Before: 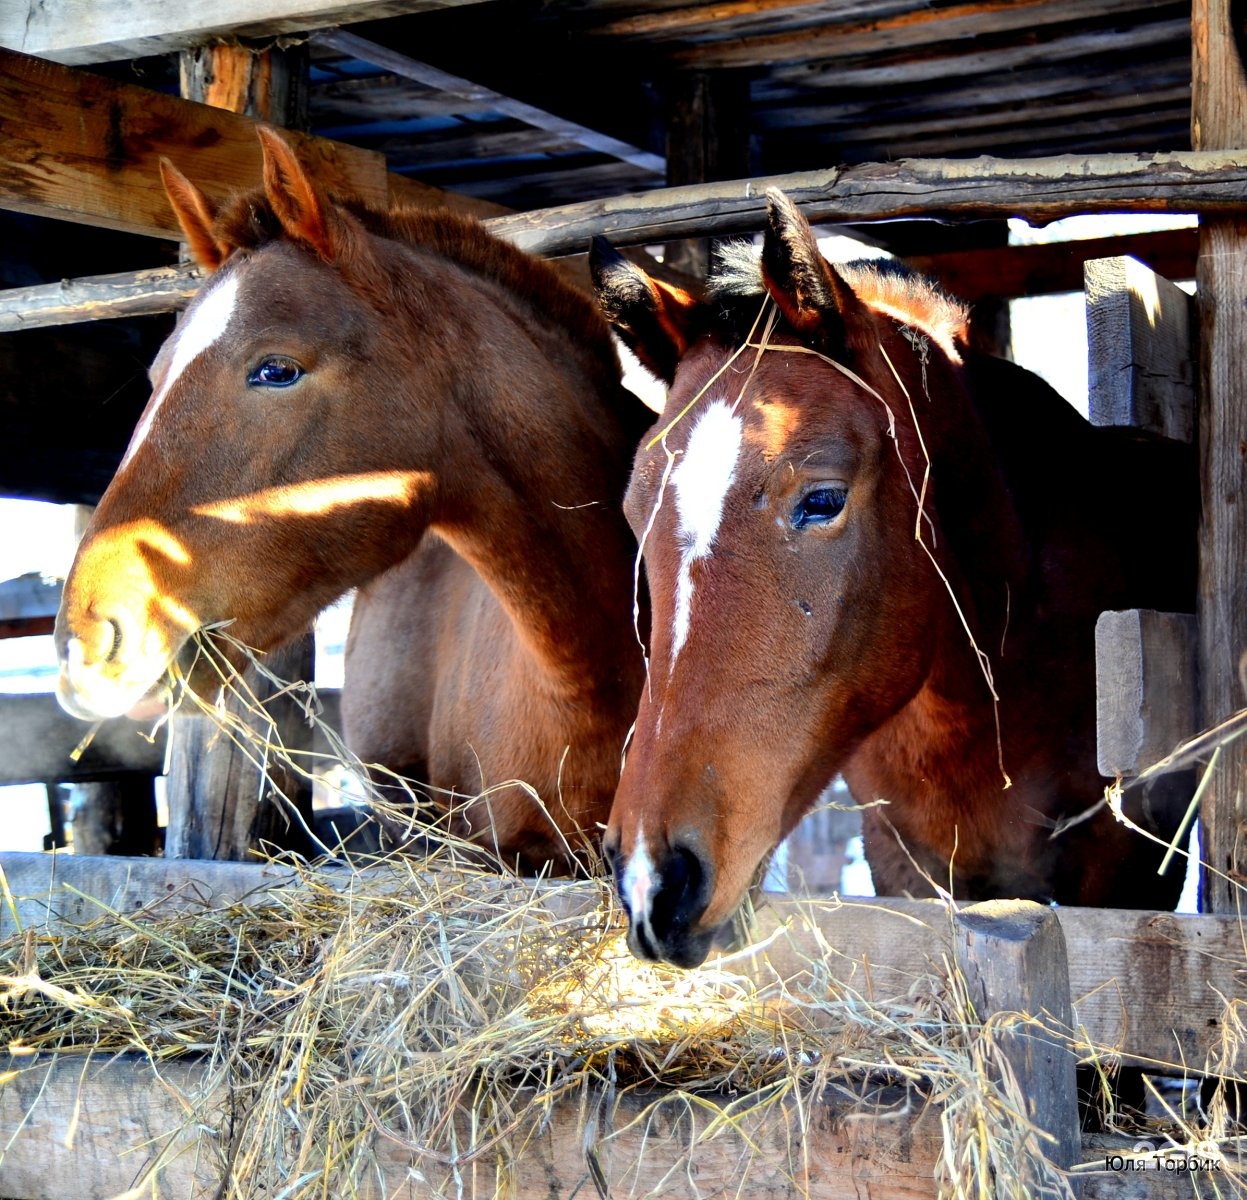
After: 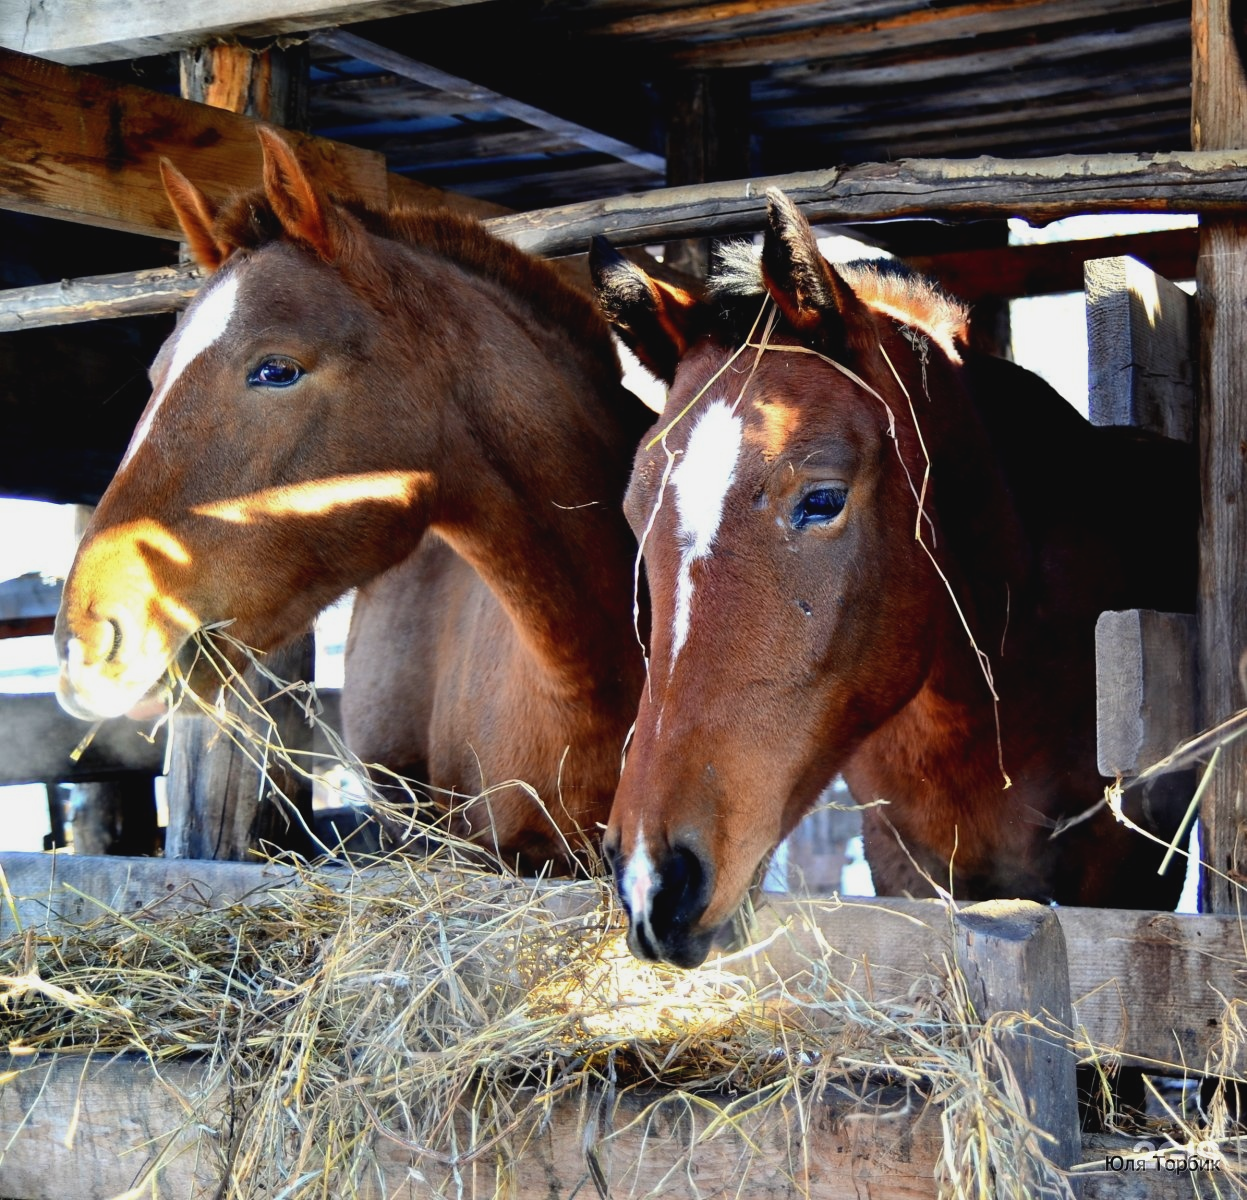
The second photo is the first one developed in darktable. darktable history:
contrast brightness saturation: contrast -0.084, brightness -0.04, saturation -0.113
